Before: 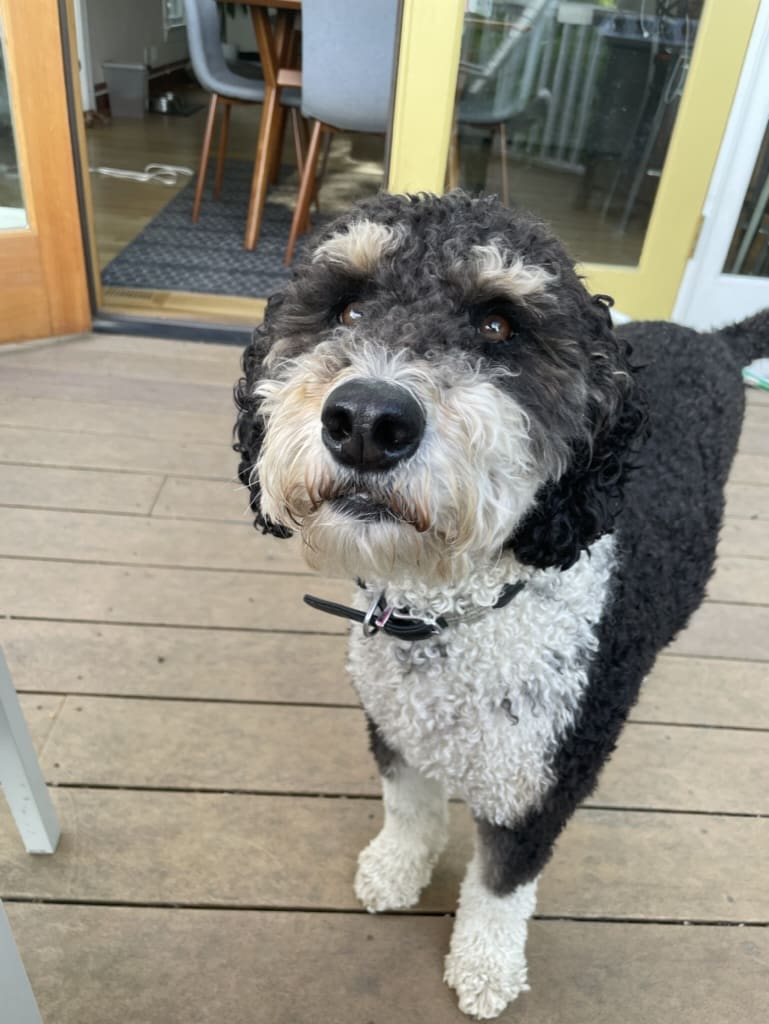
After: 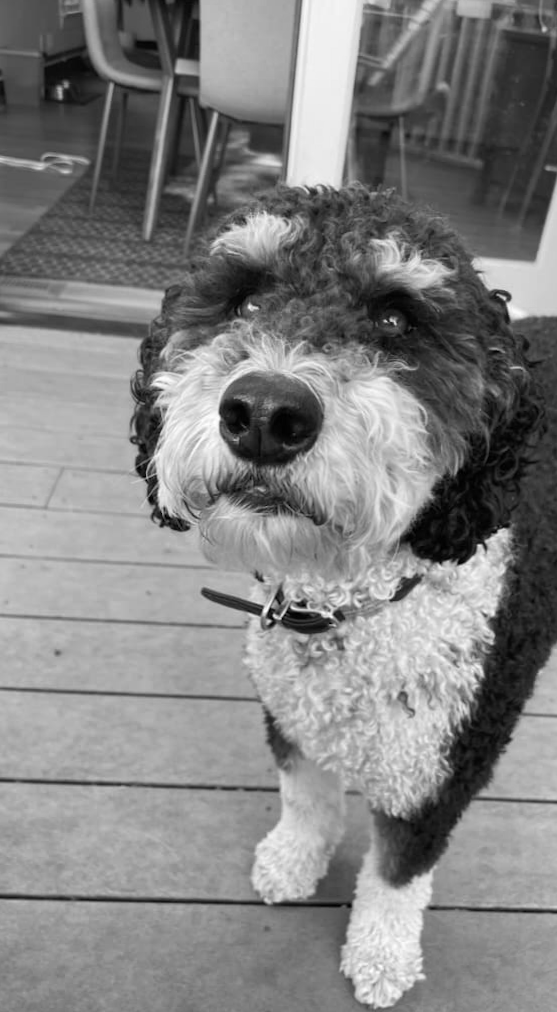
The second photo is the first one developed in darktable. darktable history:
monochrome: on, module defaults
crop: left 13.443%, right 13.31%
rotate and perspective: rotation 0.174°, lens shift (vertical) 0.013, lens shift (horizontal) 0.019, shear 0.001, automatic cropping original format, crop left 0.007, crop right 0.991, crop top 0.016, crop bottom 0.997
color zones: curves: ch2 [(0, 0.5) (0.084, 0.497) (0.323, 0.335) (0.4, 0.497) (1, 0.5)], process mode strong
